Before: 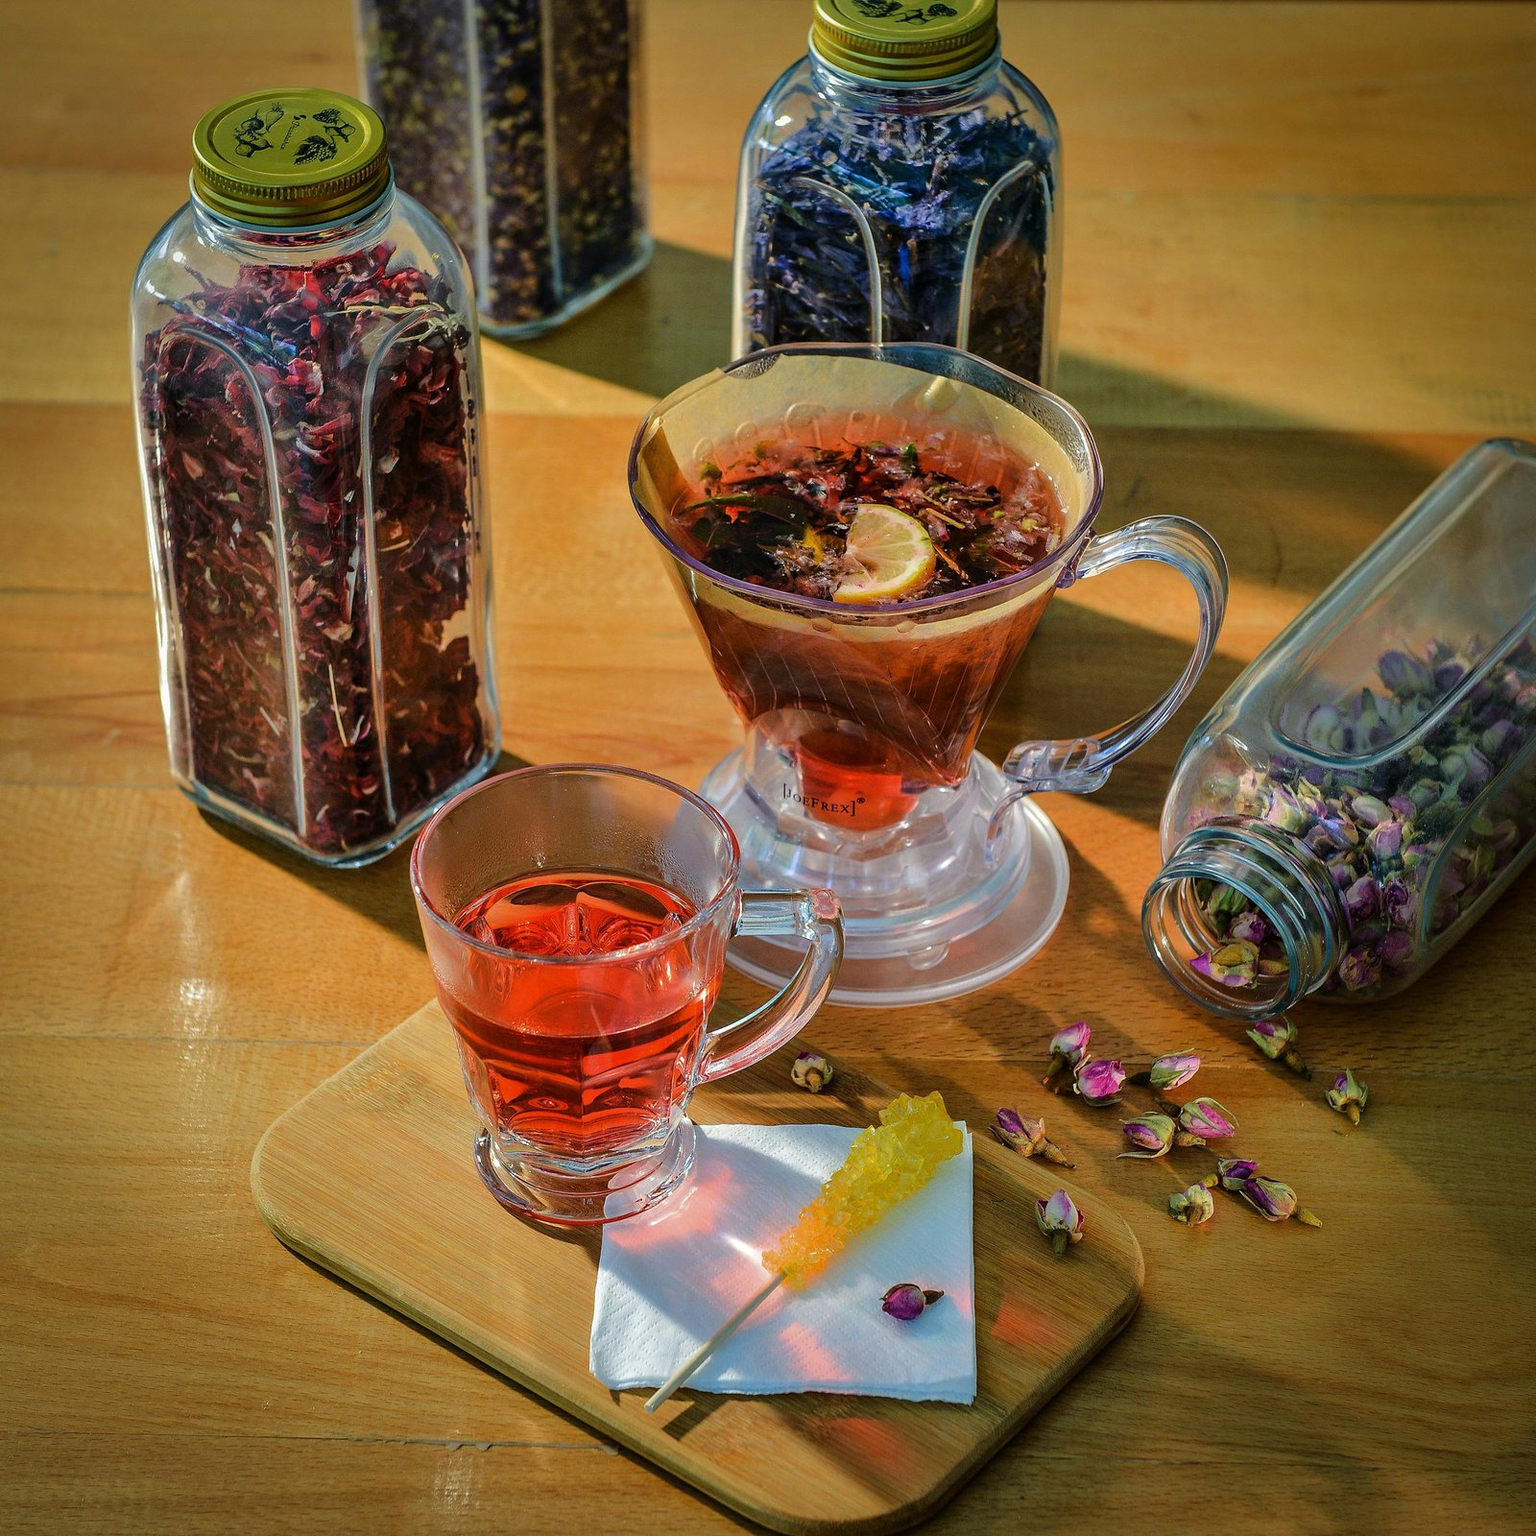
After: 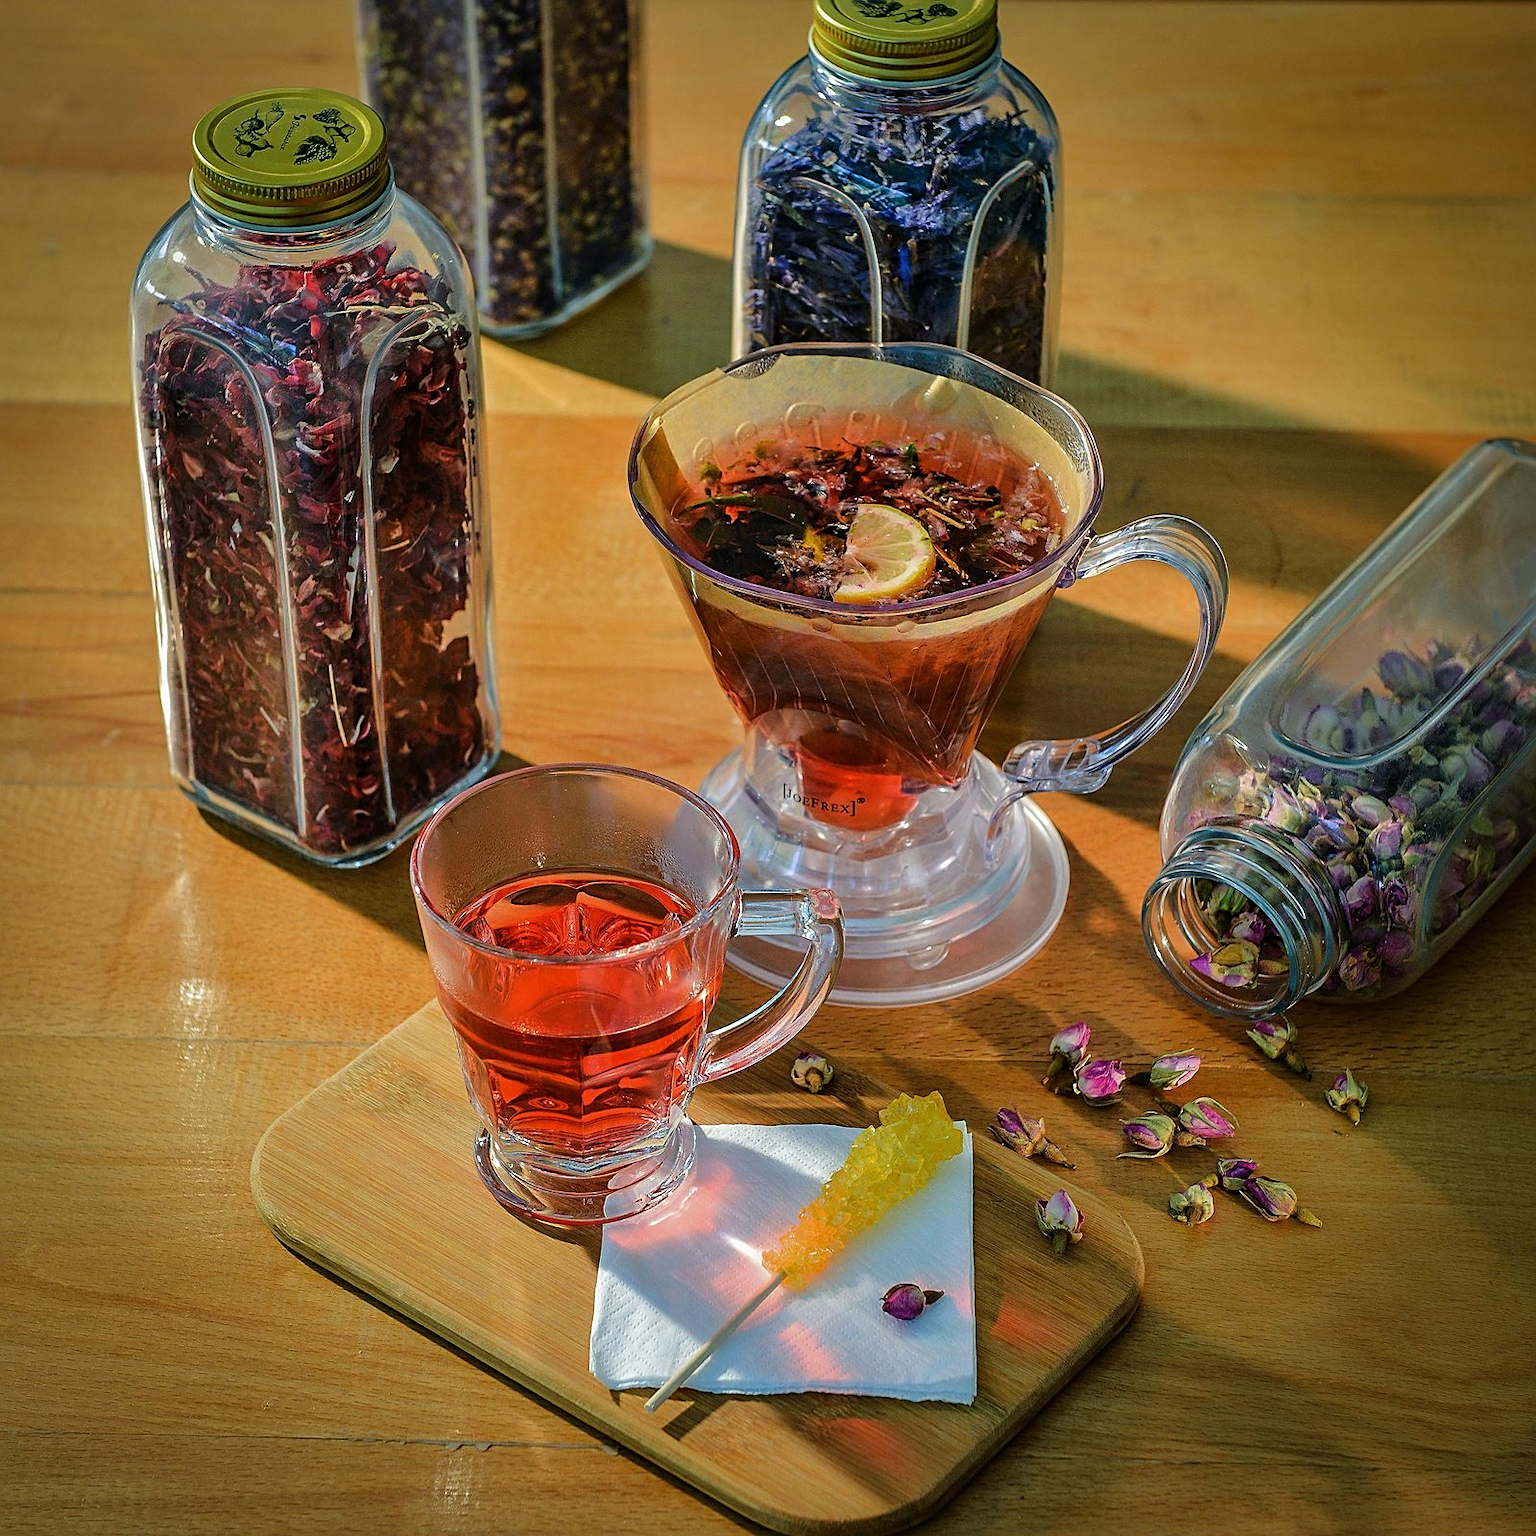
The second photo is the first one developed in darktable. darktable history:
exposure: exposure -0.021 EV, compensate highlight preservation false
sharpen: on, module defaults
